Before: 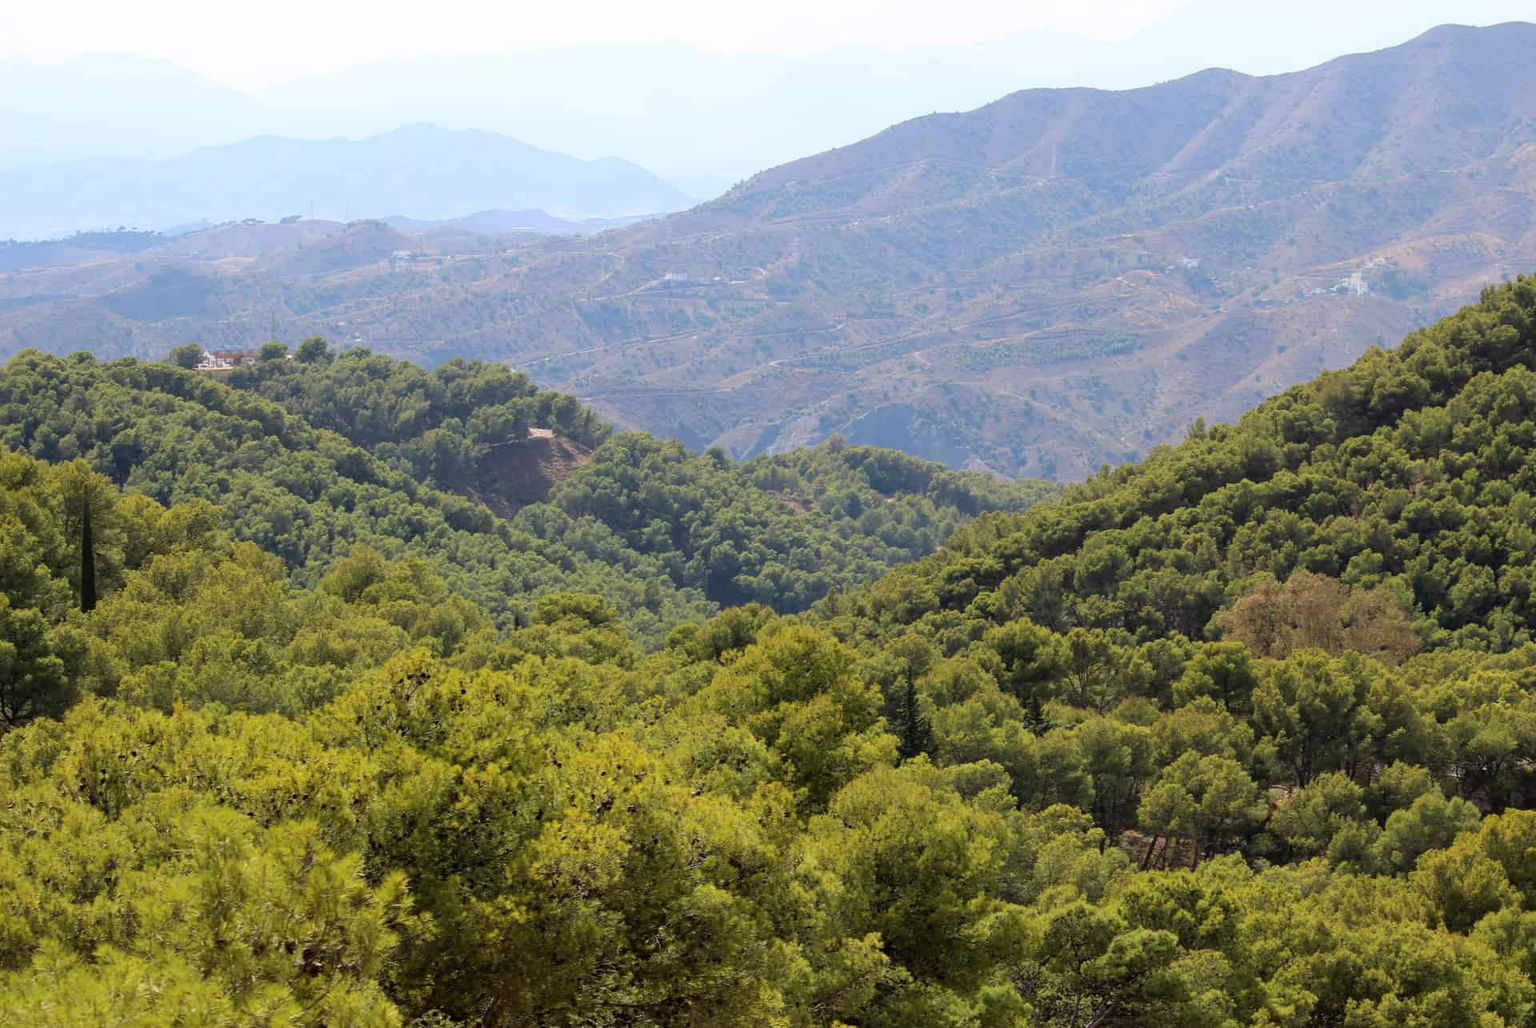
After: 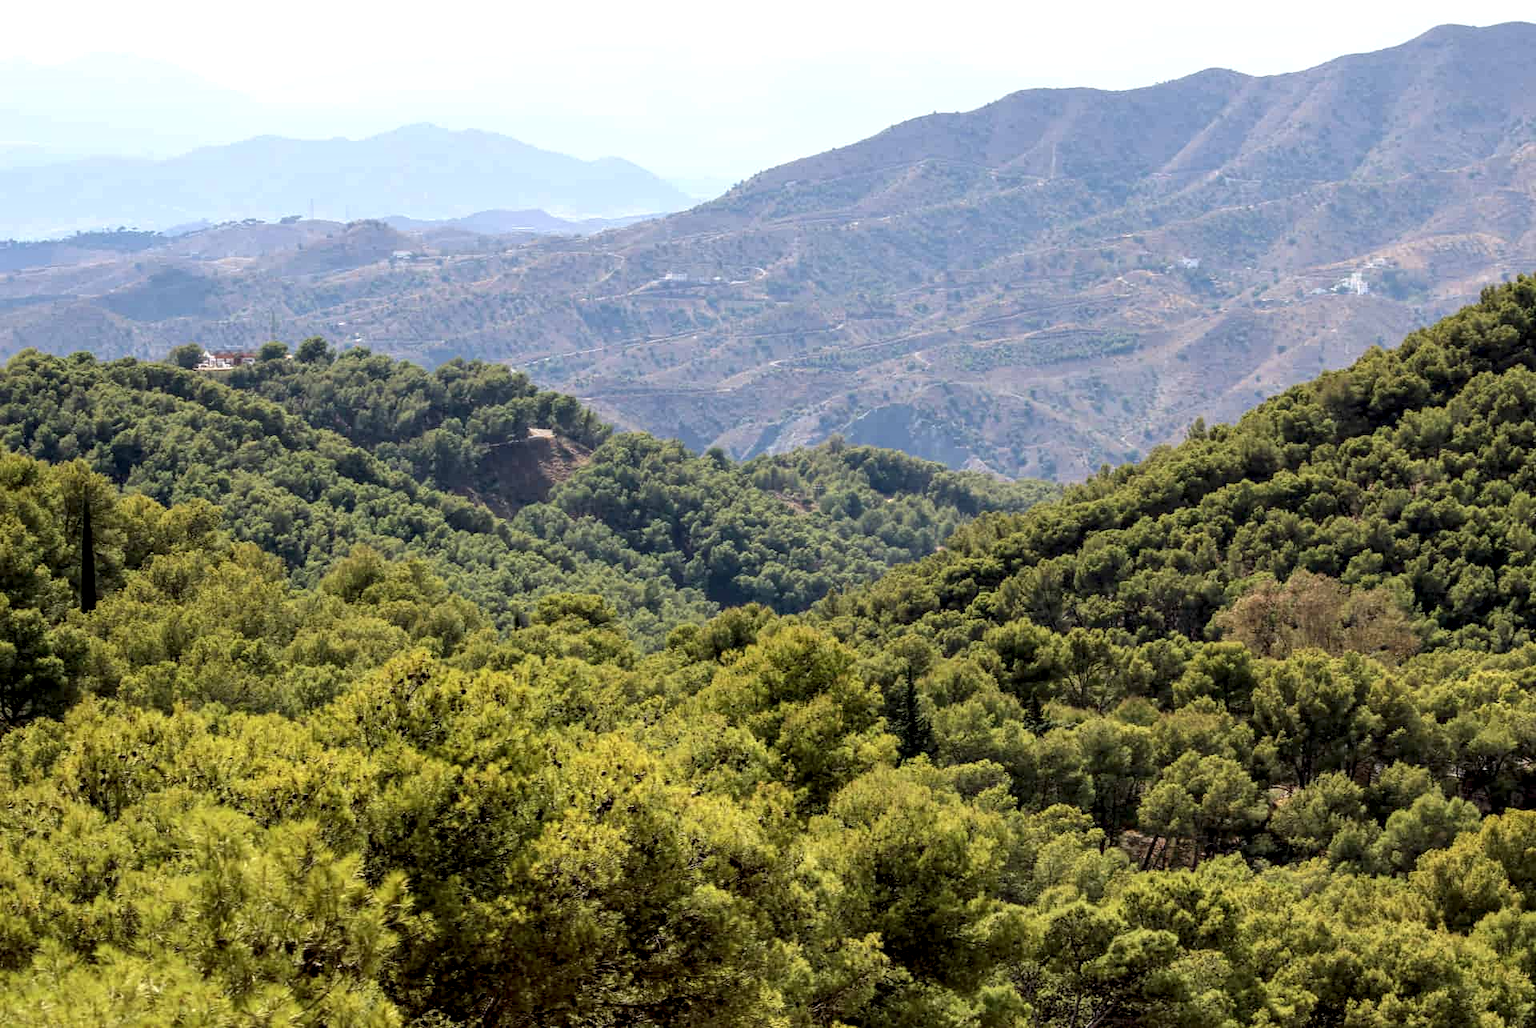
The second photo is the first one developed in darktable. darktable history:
color balance rgb: perceptual saturation grading › global saturation 0.31%
local contrast: highlights 60%, shadows 62%, detail 160%
